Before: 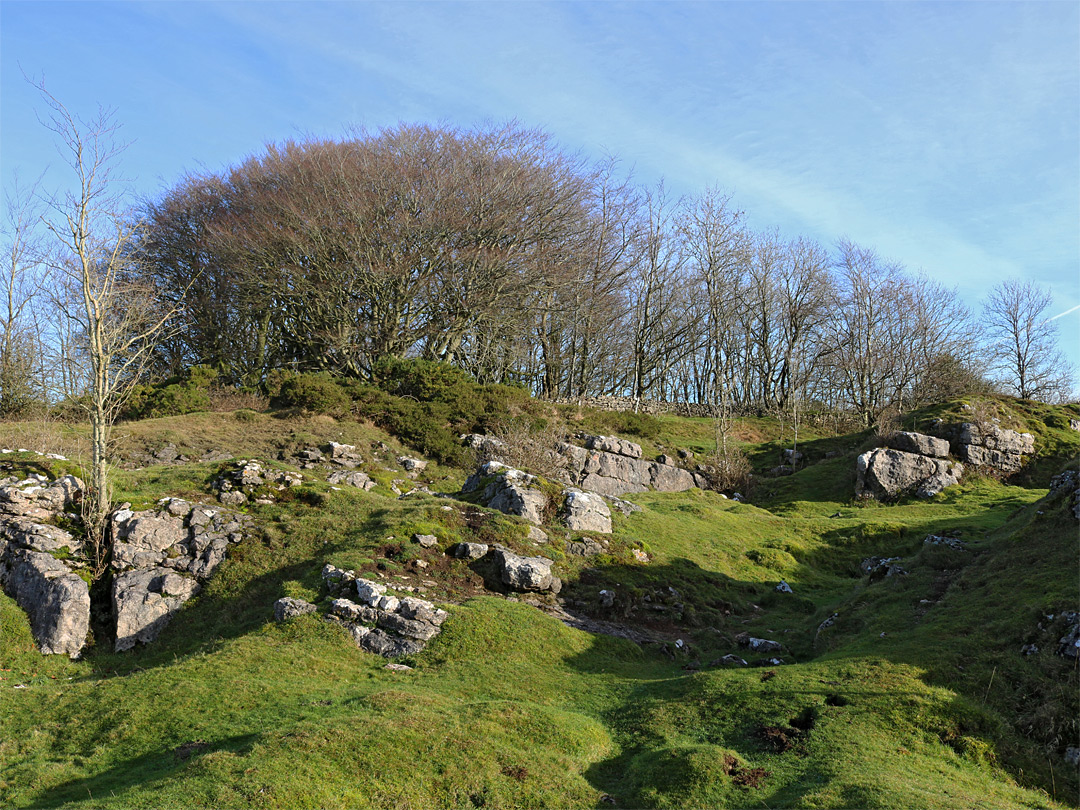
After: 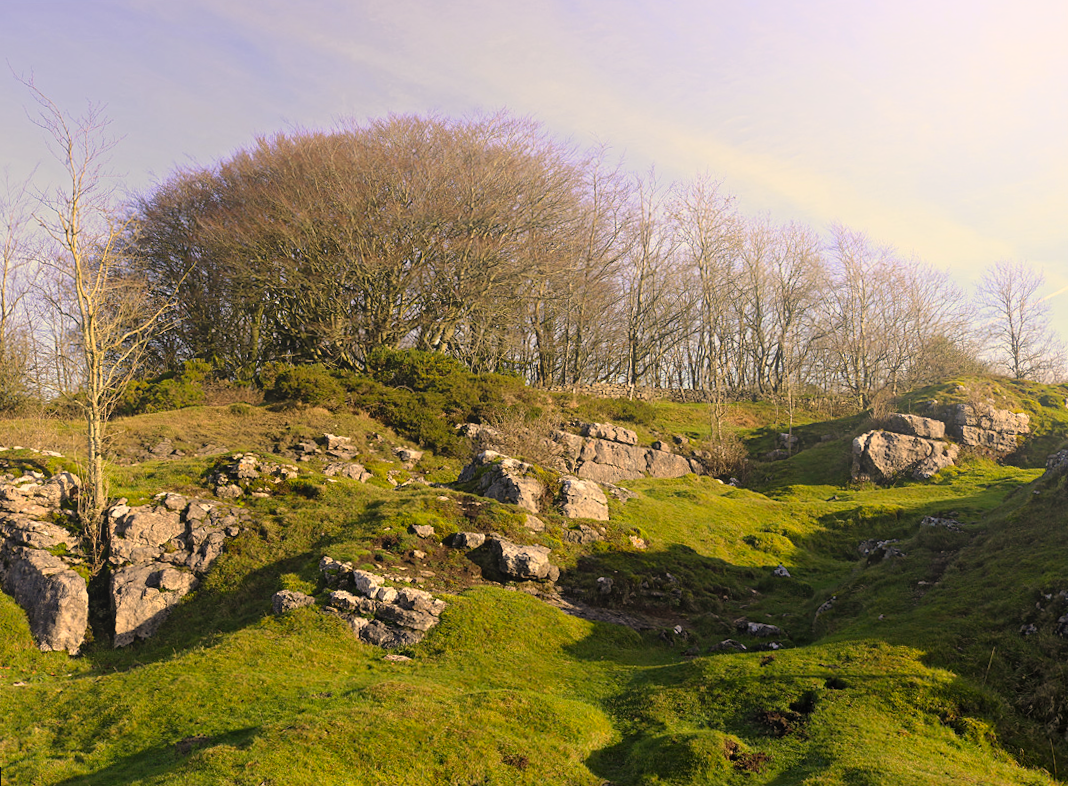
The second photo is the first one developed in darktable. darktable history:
bloom: size 38%, threshold 95%, strength 30%
color correction: highlights a* 15, highlights b* 31.55
color zones: curves: ch1 [(0.077, 0.436) (0.25, 0.5) (0.75, 0.5)]
rotate and perspective: rotation -1°, crop left 0.011, crop right 0.989, crop top 0.025, crop bottom 0.975
